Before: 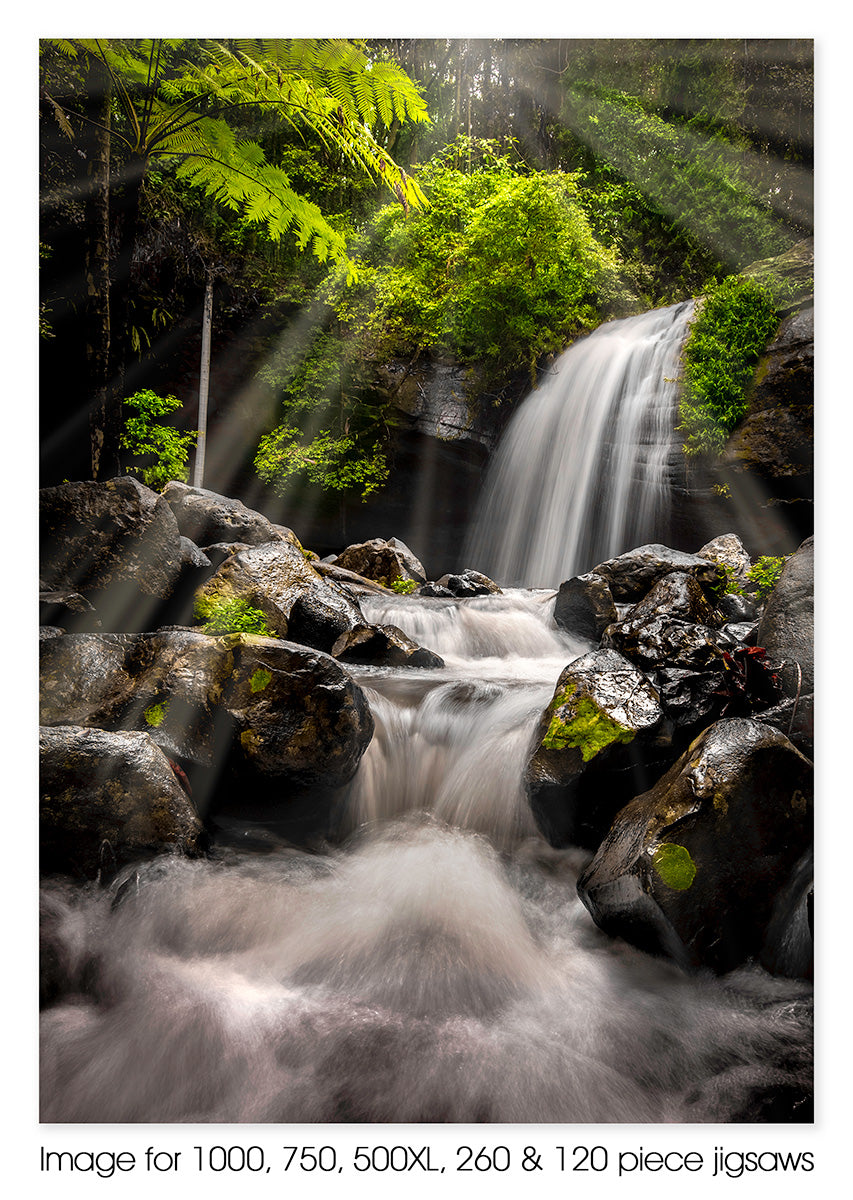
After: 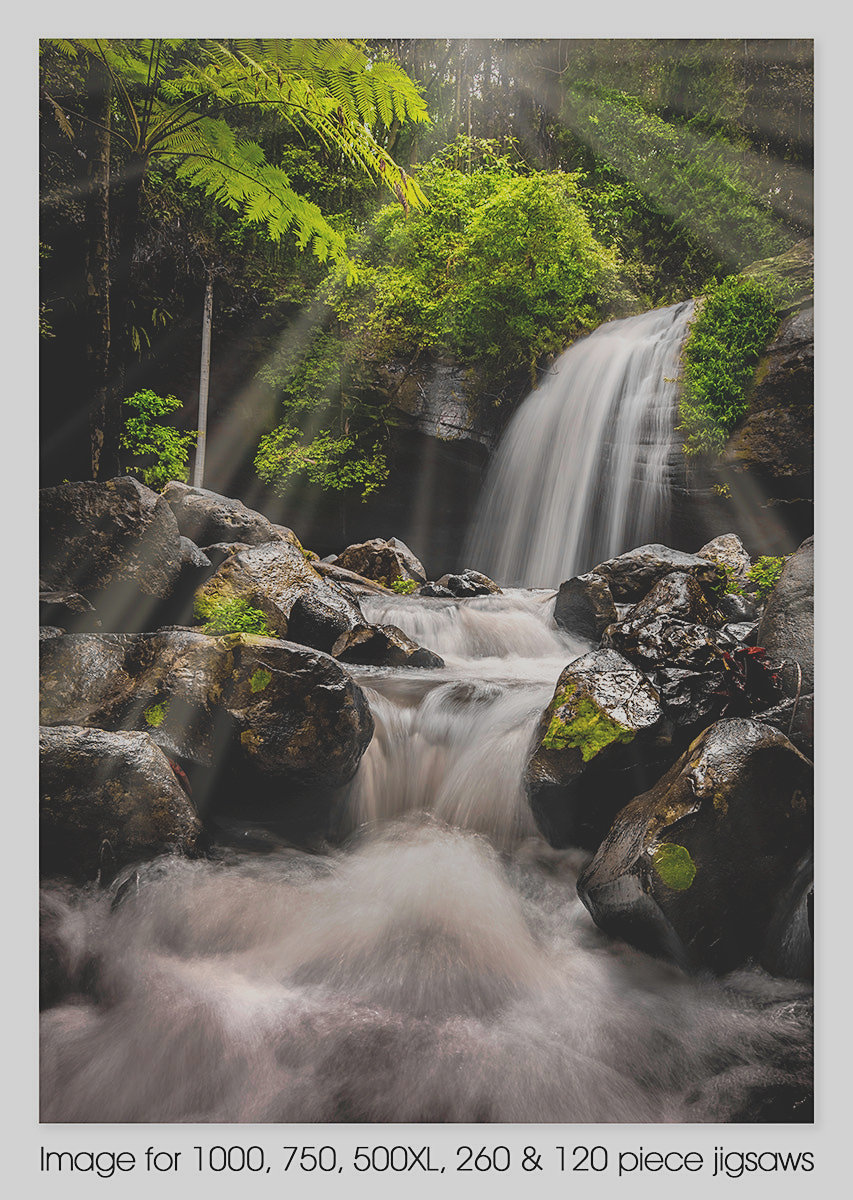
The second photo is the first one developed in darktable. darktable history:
sharpen: amount 0.2
exposure: black level correction -0.023, exposure -0.039 EV, compensate highlight preservation false
filmic rgb: middle gray luminance 18.42%, black relative exposure -10.5 EV, white relative exposure 3.4 EV, threshold 6 EV, target black luminance 0%, hardness 6.03, latitude 99%, contrast 0.847, shadows ↔ highlights balance 0.505%, add noise in highlights 0, preserve chrominance max RGB, color science v3 (2019), use custom middle-gray values true, iterations of high-quality reconstruction 0, contrast in highlights soft, enable highlight reconstruction true
